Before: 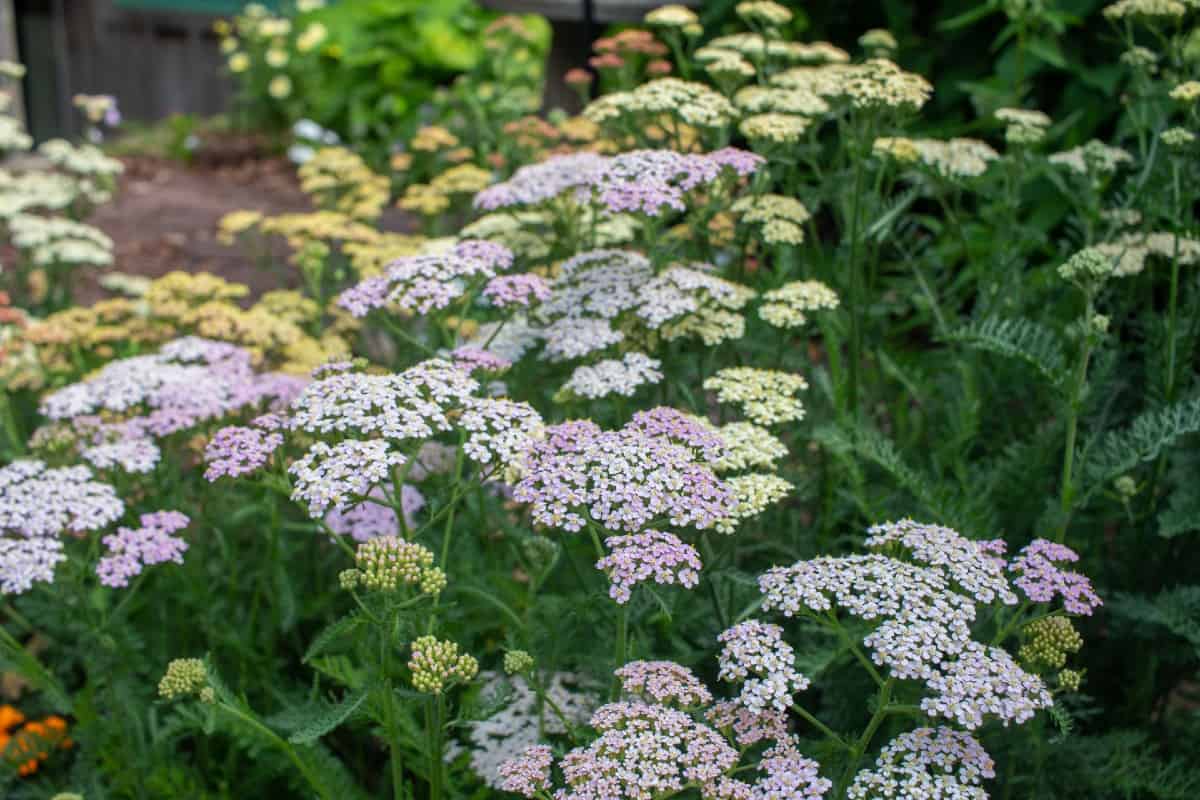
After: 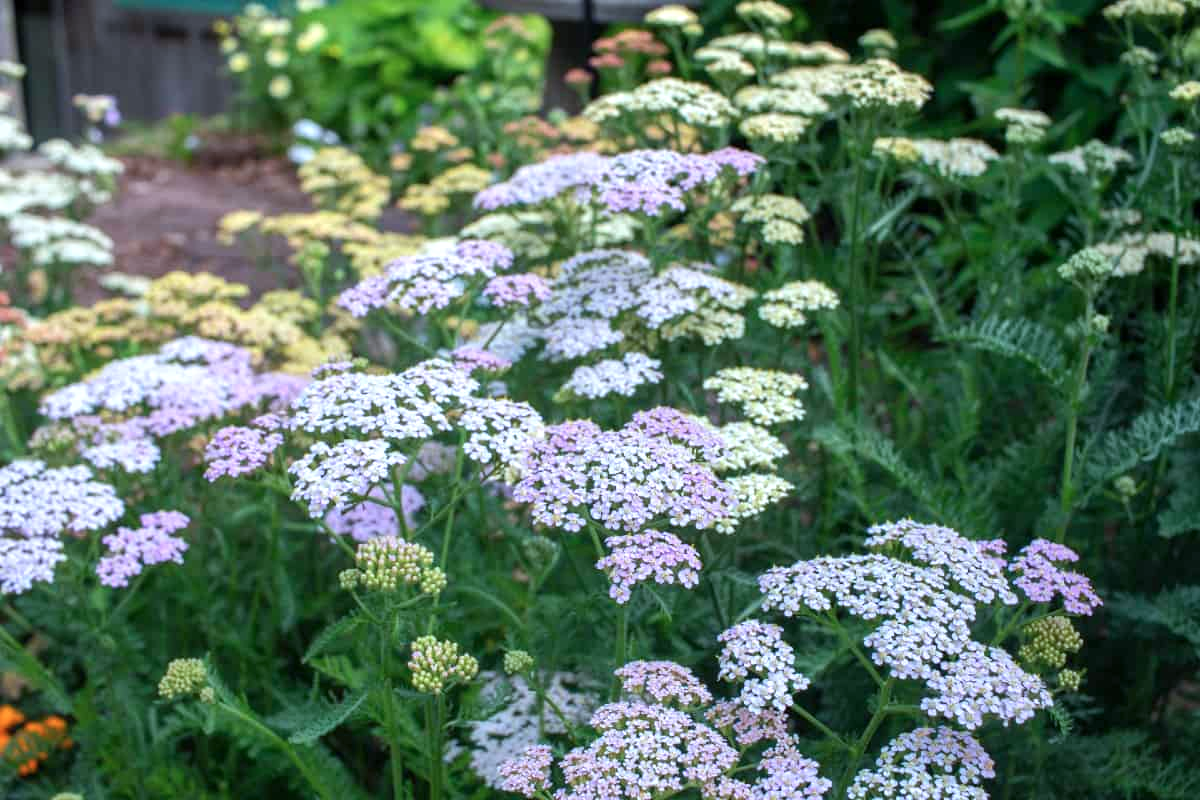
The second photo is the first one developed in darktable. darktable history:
color calibration: illuminant custom, x 0.372, y 0.383, temperature 4281.09 K
exposure: exposure 0.374 EV, compensate highlight preservation false
